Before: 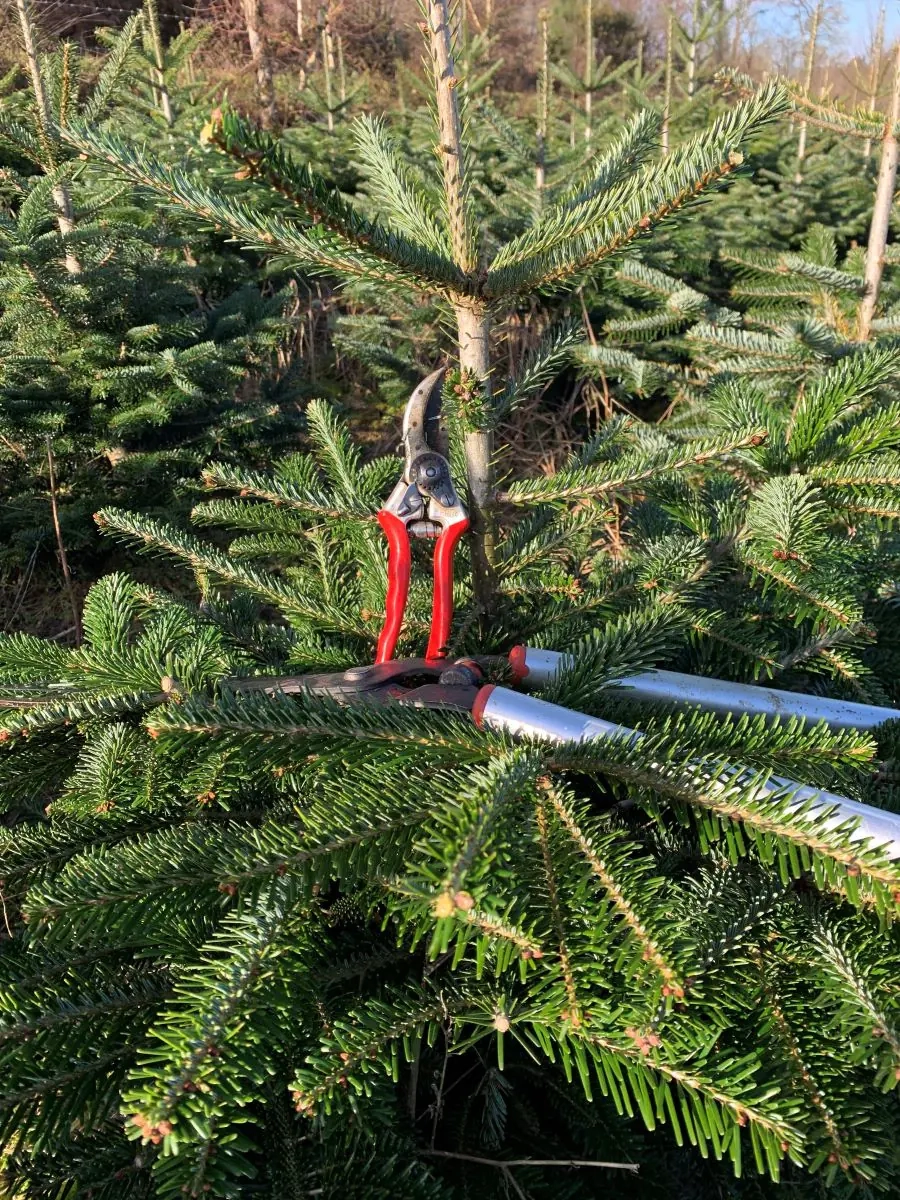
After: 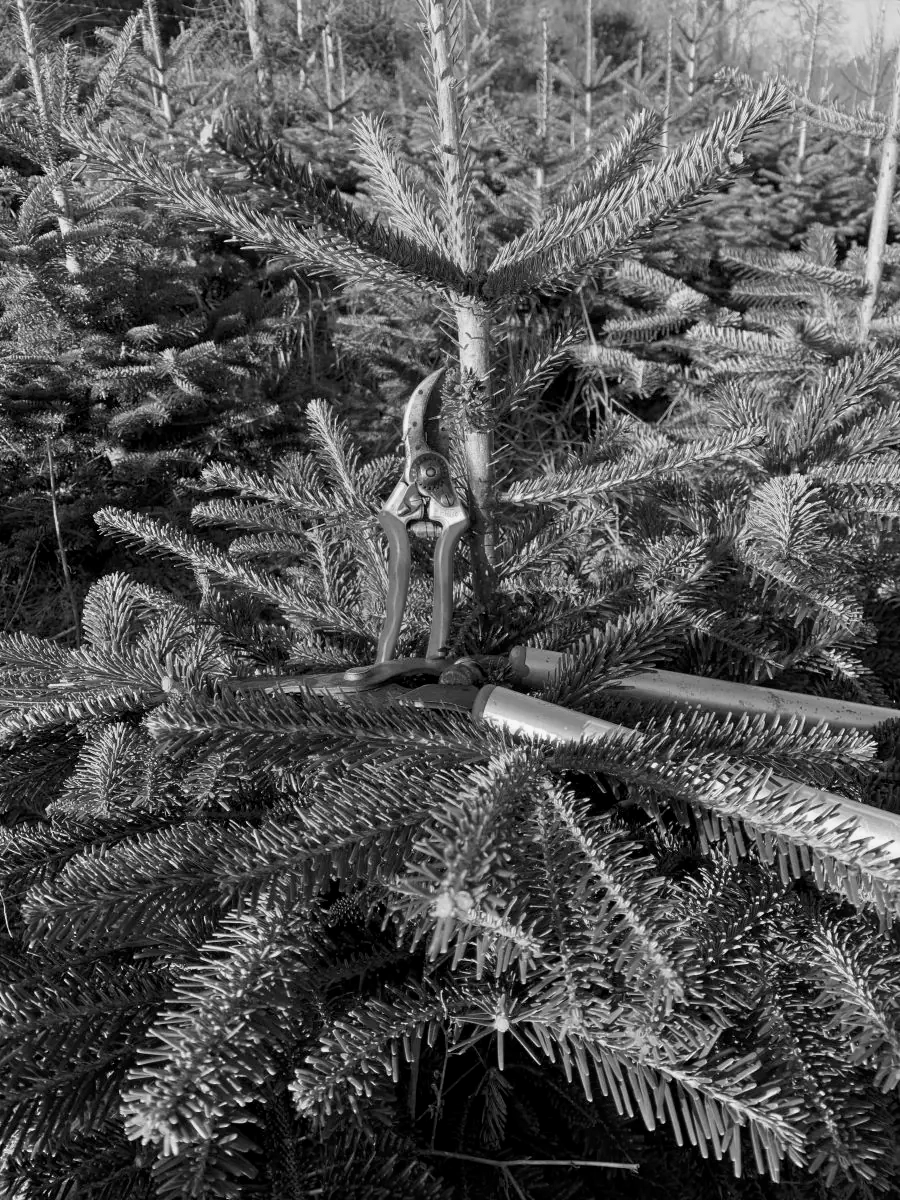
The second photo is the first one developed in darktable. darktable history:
monochrome: a 14.95, b -89.96
local contrast: highlights 100%, shadows 100%, detail 120%, midtone range 0.2
